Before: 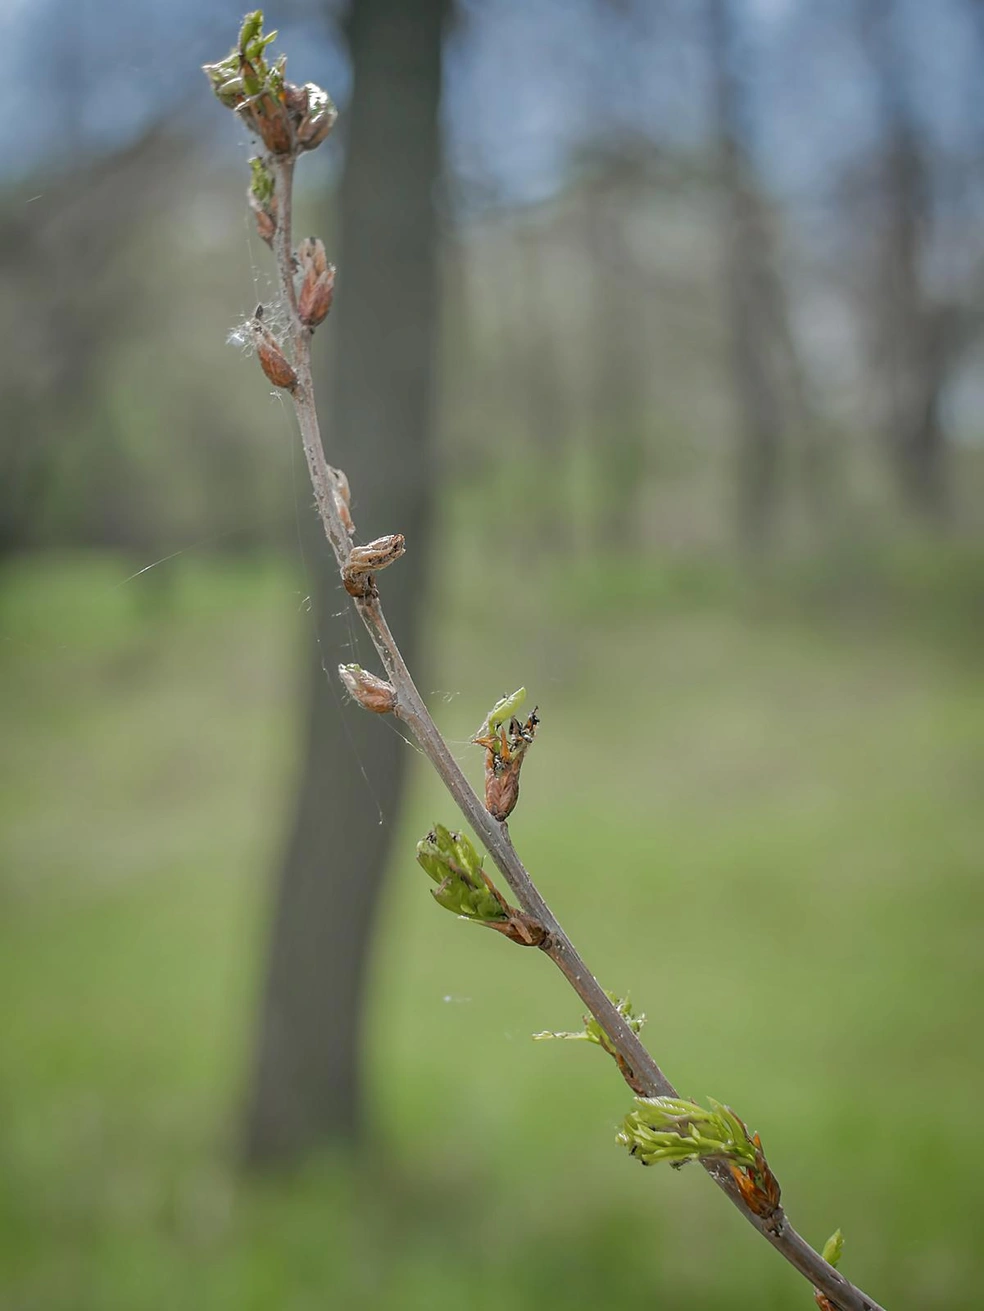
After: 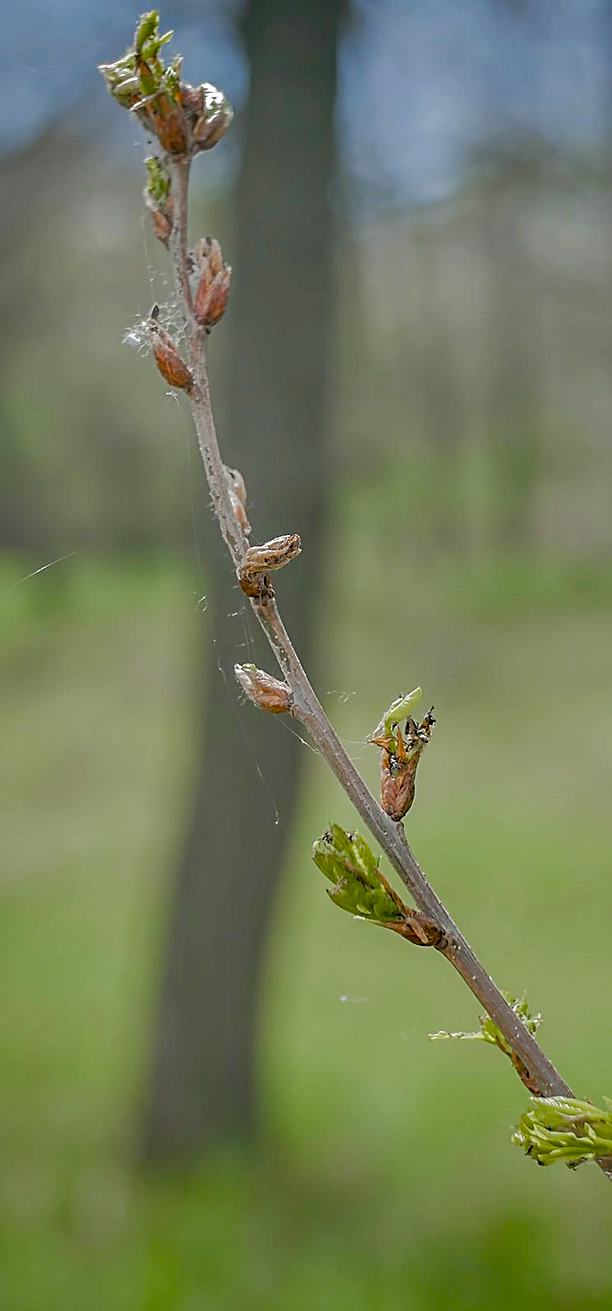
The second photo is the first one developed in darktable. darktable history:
crop: left 10.571%, right 26.323%
sharpen: on, module defaults
exposure: black level correction 0.002, exposure -0.102 EV, compensate highlight preservation false
color balance rgb: perceptual saturation grading › global saturation 13.803%, perceptual saturation grading › highlights -30.221%, perceptual saturation grading › shadows 51.368%
